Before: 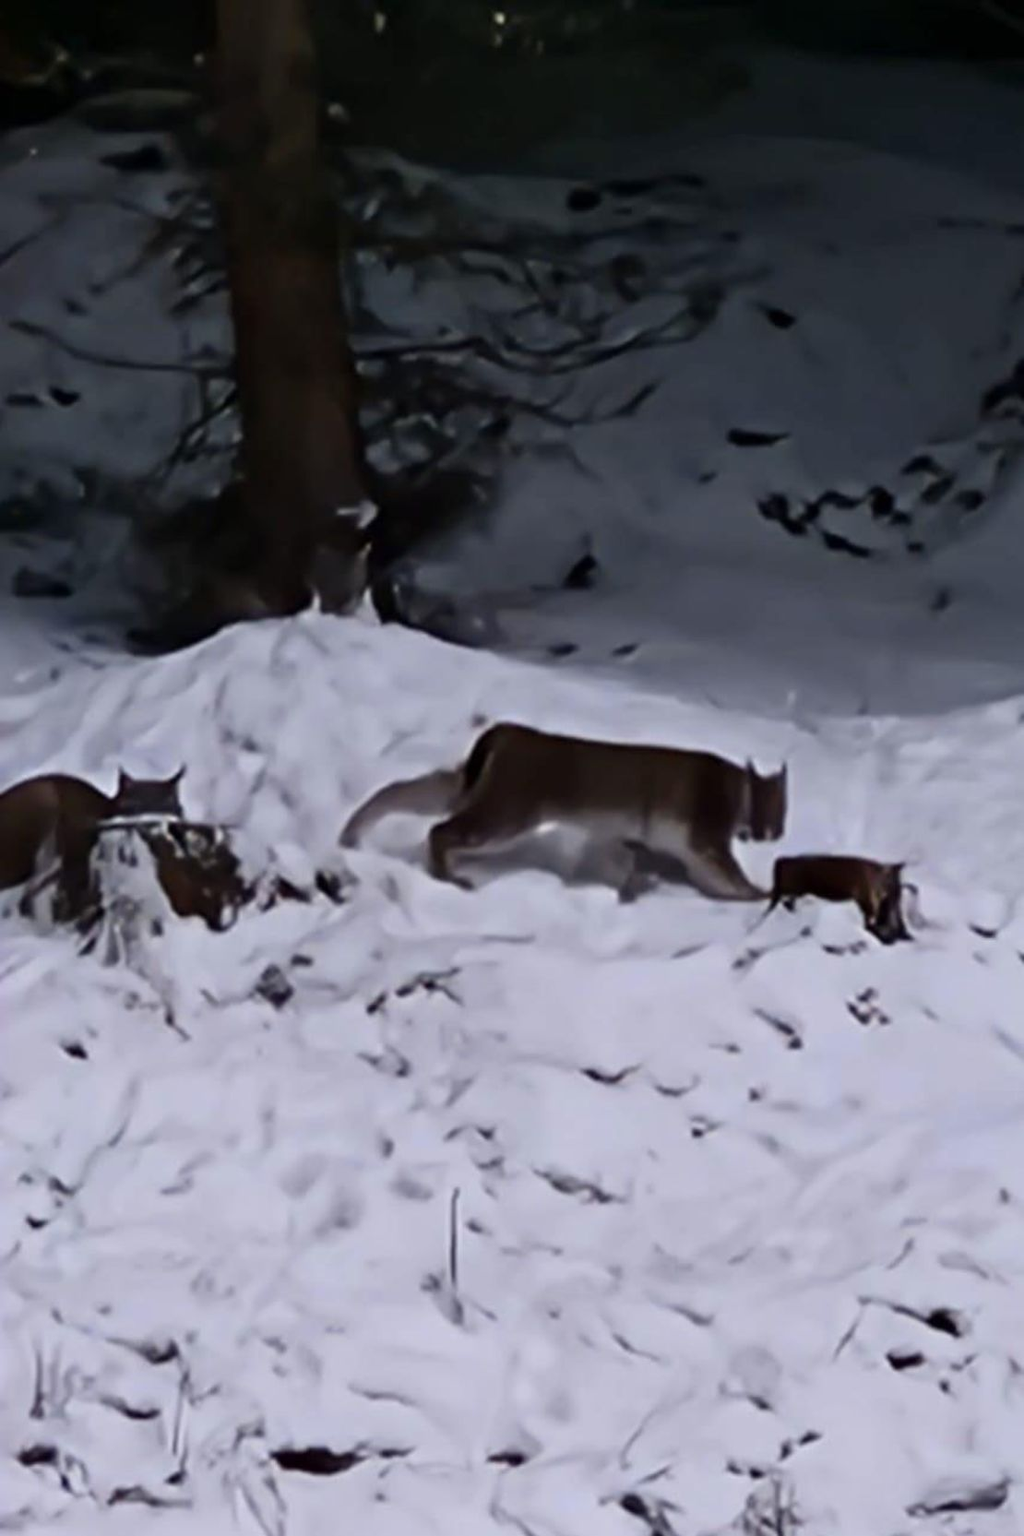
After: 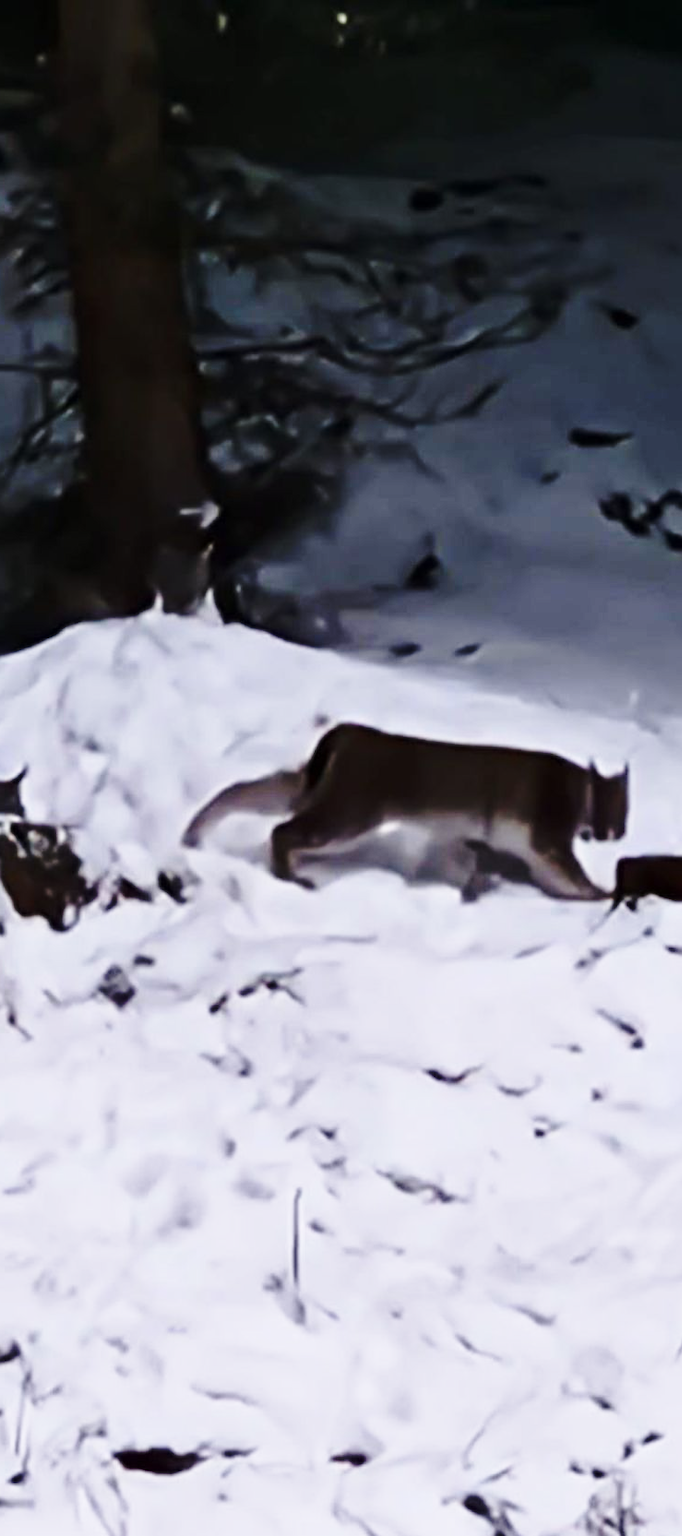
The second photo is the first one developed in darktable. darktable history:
crop and rotate: left 15.446%, right 17.836%
base curve: curves: ch0 [(0, 0) (0.036, 0.037) (0.121, 0.228) (0.46, 0.76) (0.859, 0.983) (1, 1)], preserve colors none
